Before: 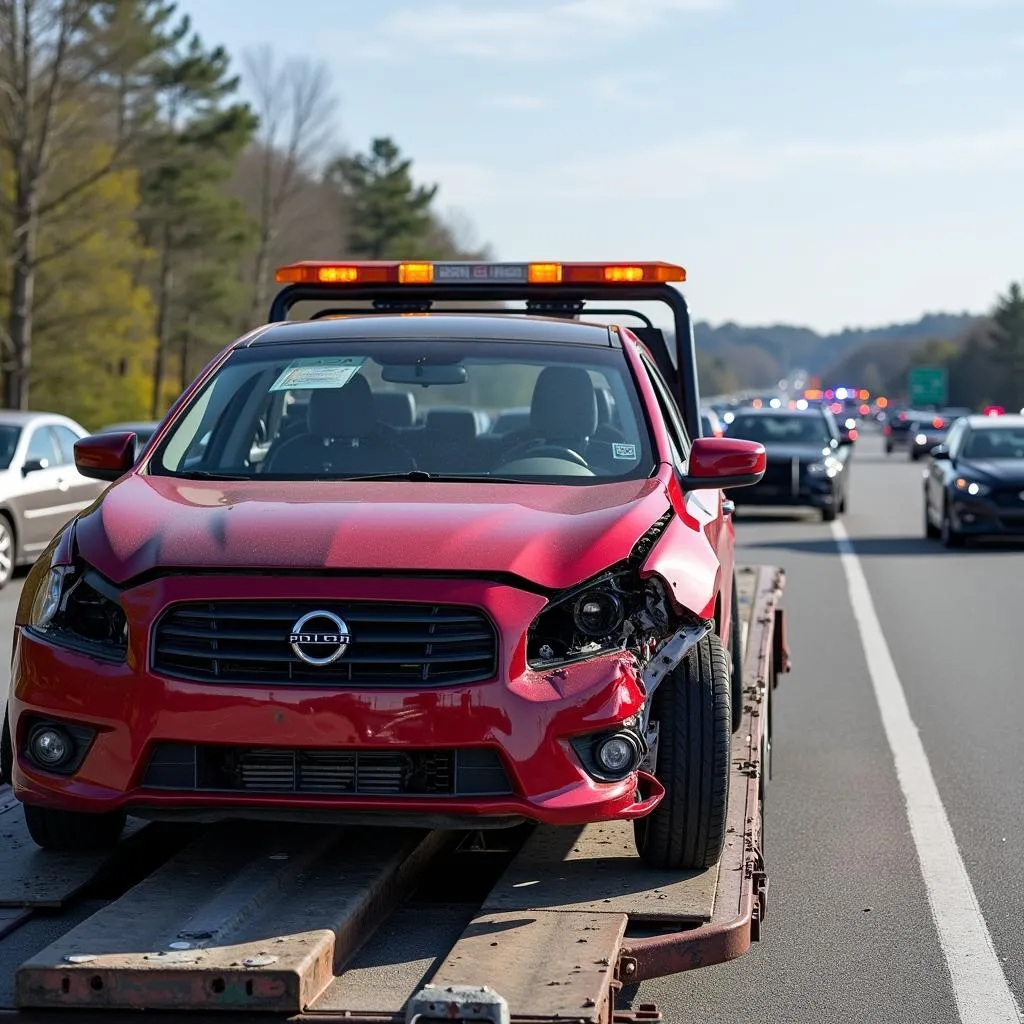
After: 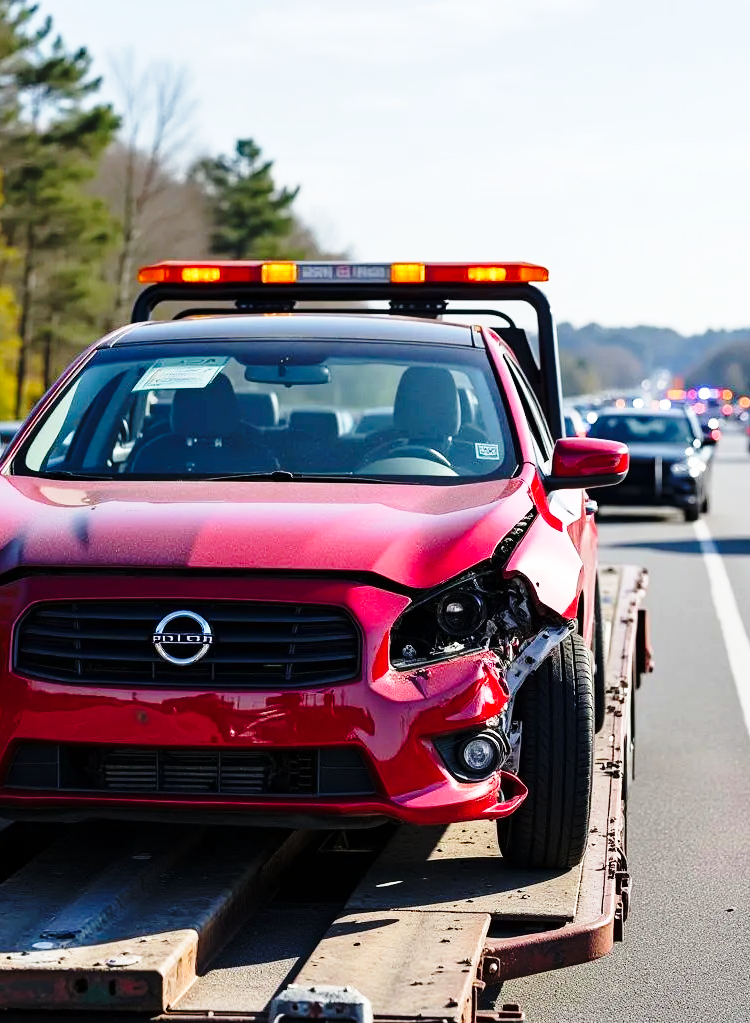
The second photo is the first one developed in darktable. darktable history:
crop: left 13.443%, right 13.31%
base curve: curves: ch0 [(0, 0) (0.04, 0.03) (0.133, 0.232) (0.448, 0.748) (0.843, 0.968) (1, 1)], preserve colors none
